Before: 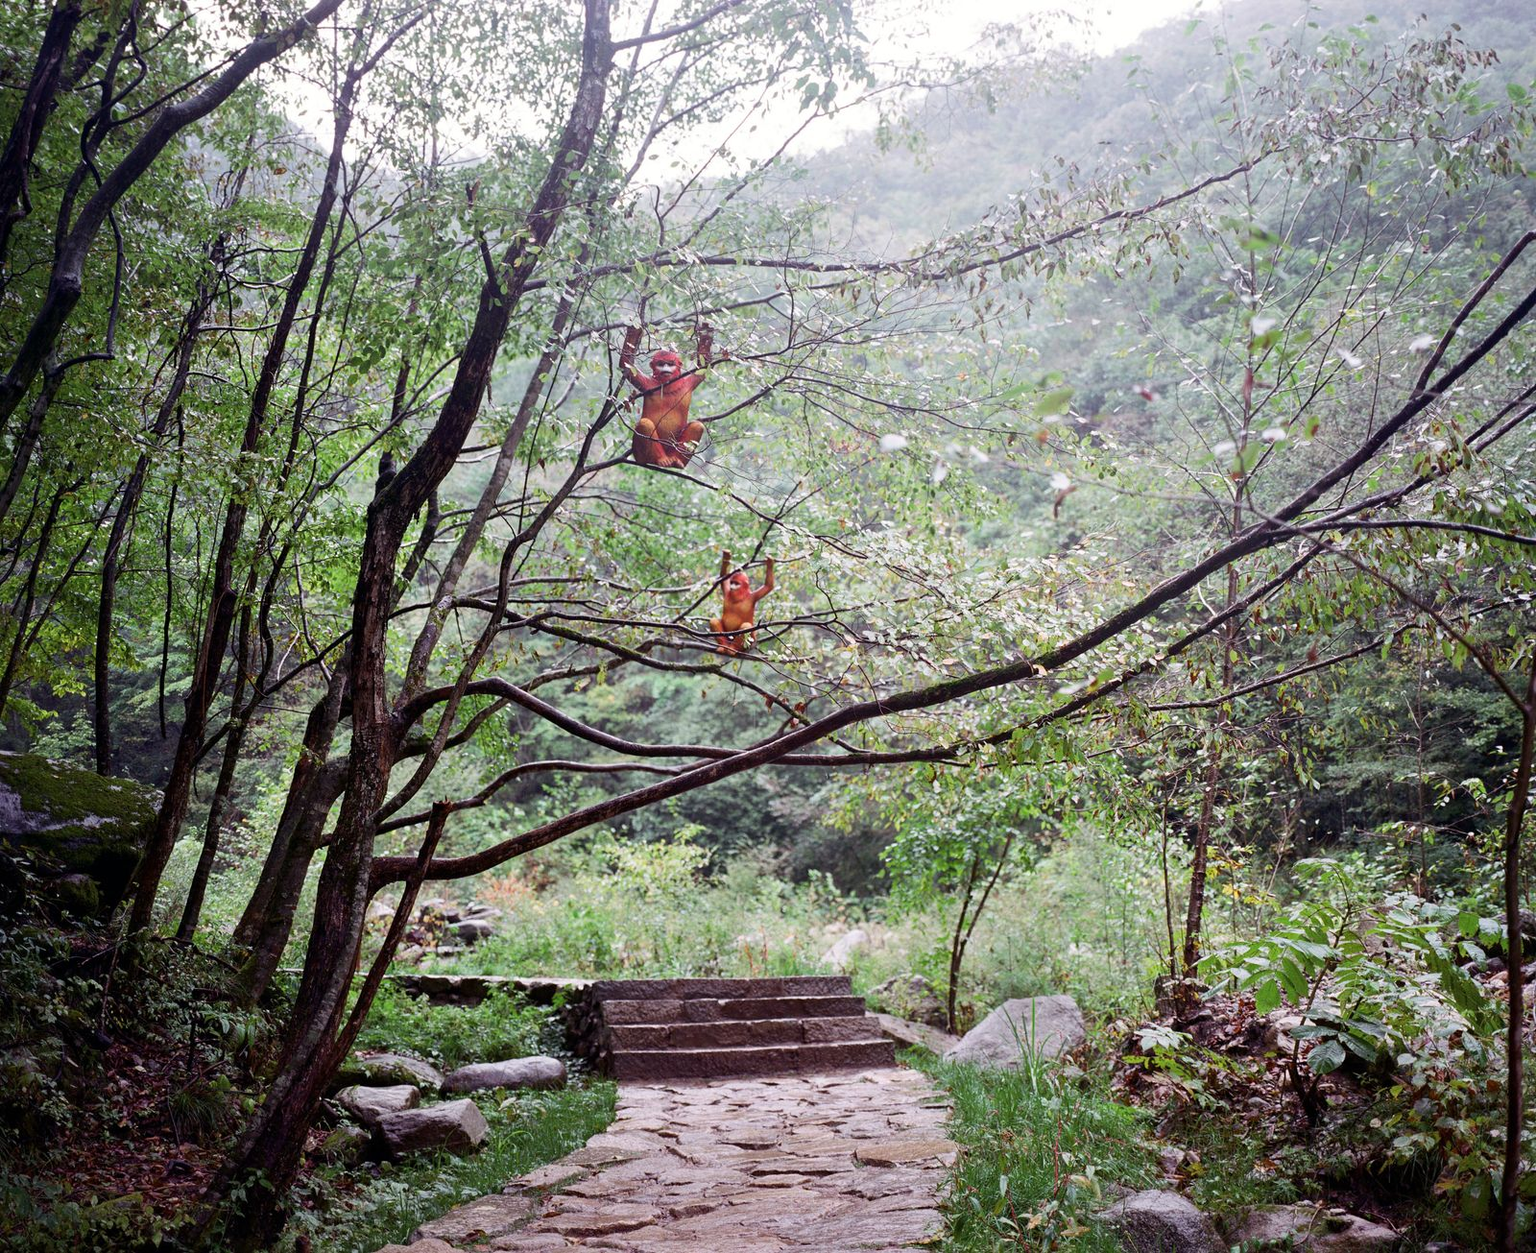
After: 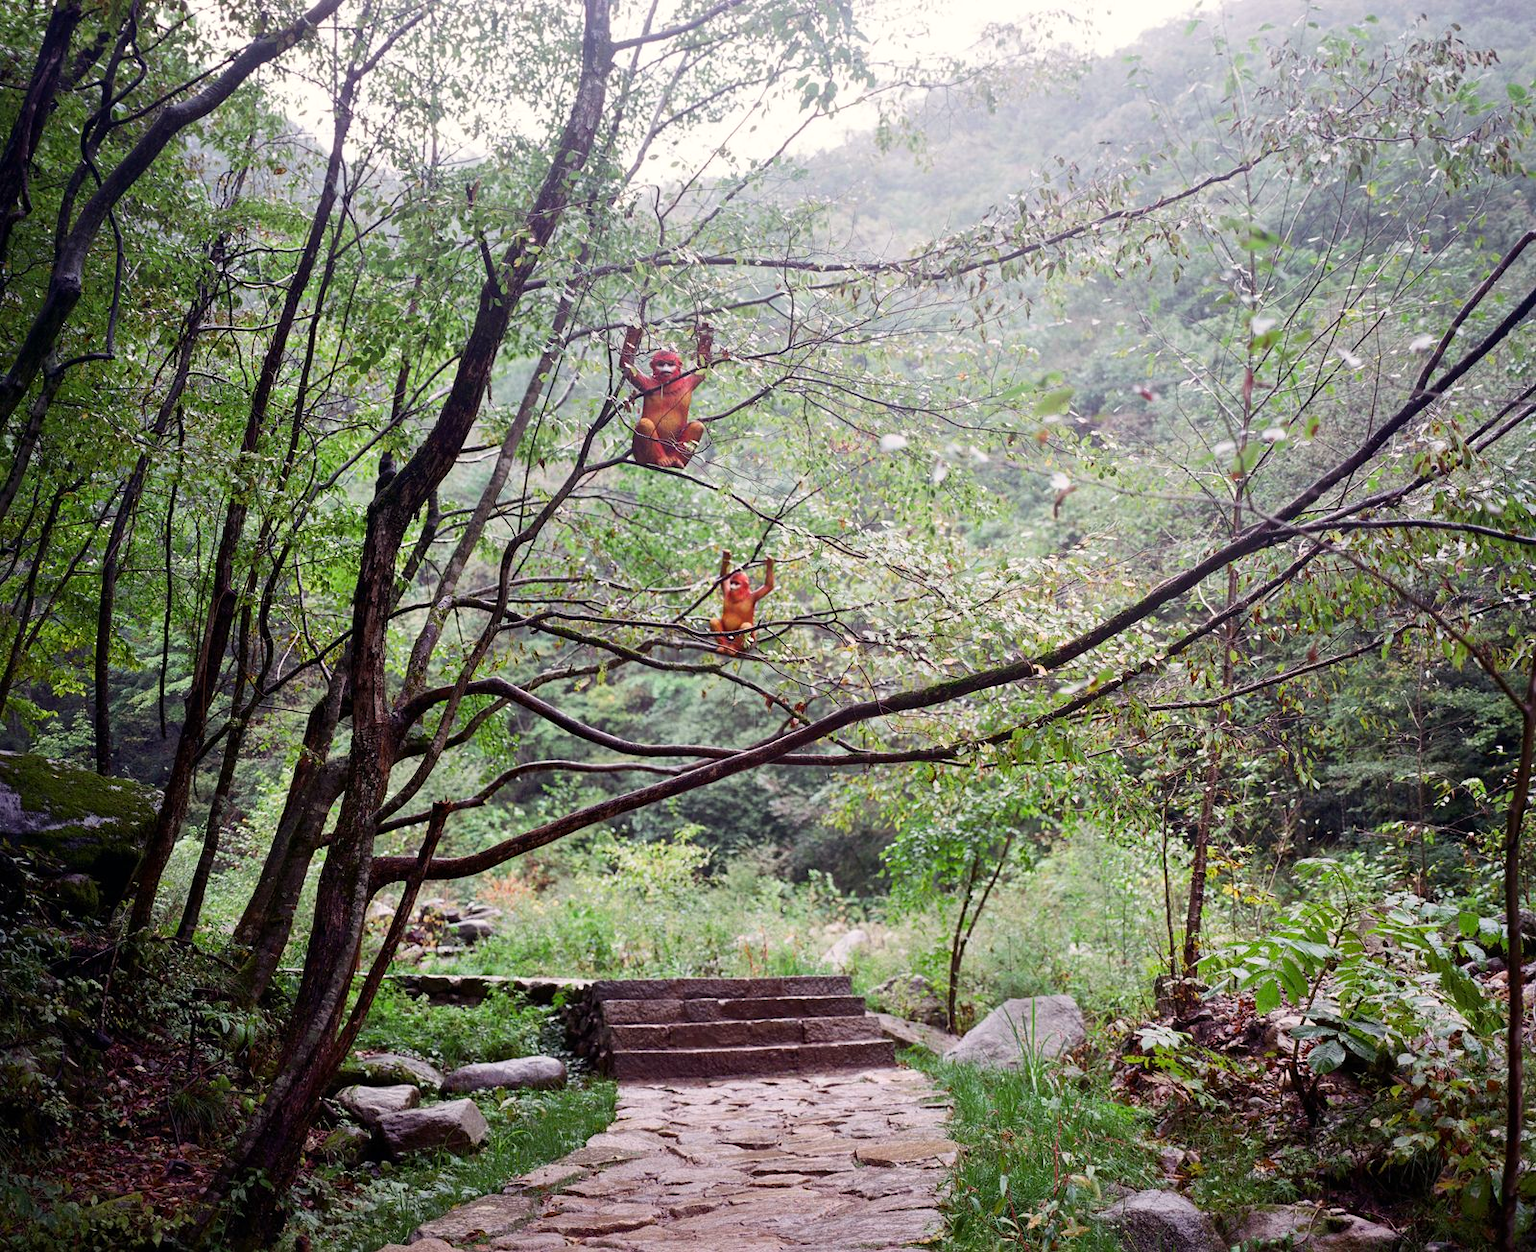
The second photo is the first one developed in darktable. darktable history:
color correction: highlights a* 0.848, highlights b* 2.83, saturation 1.1
